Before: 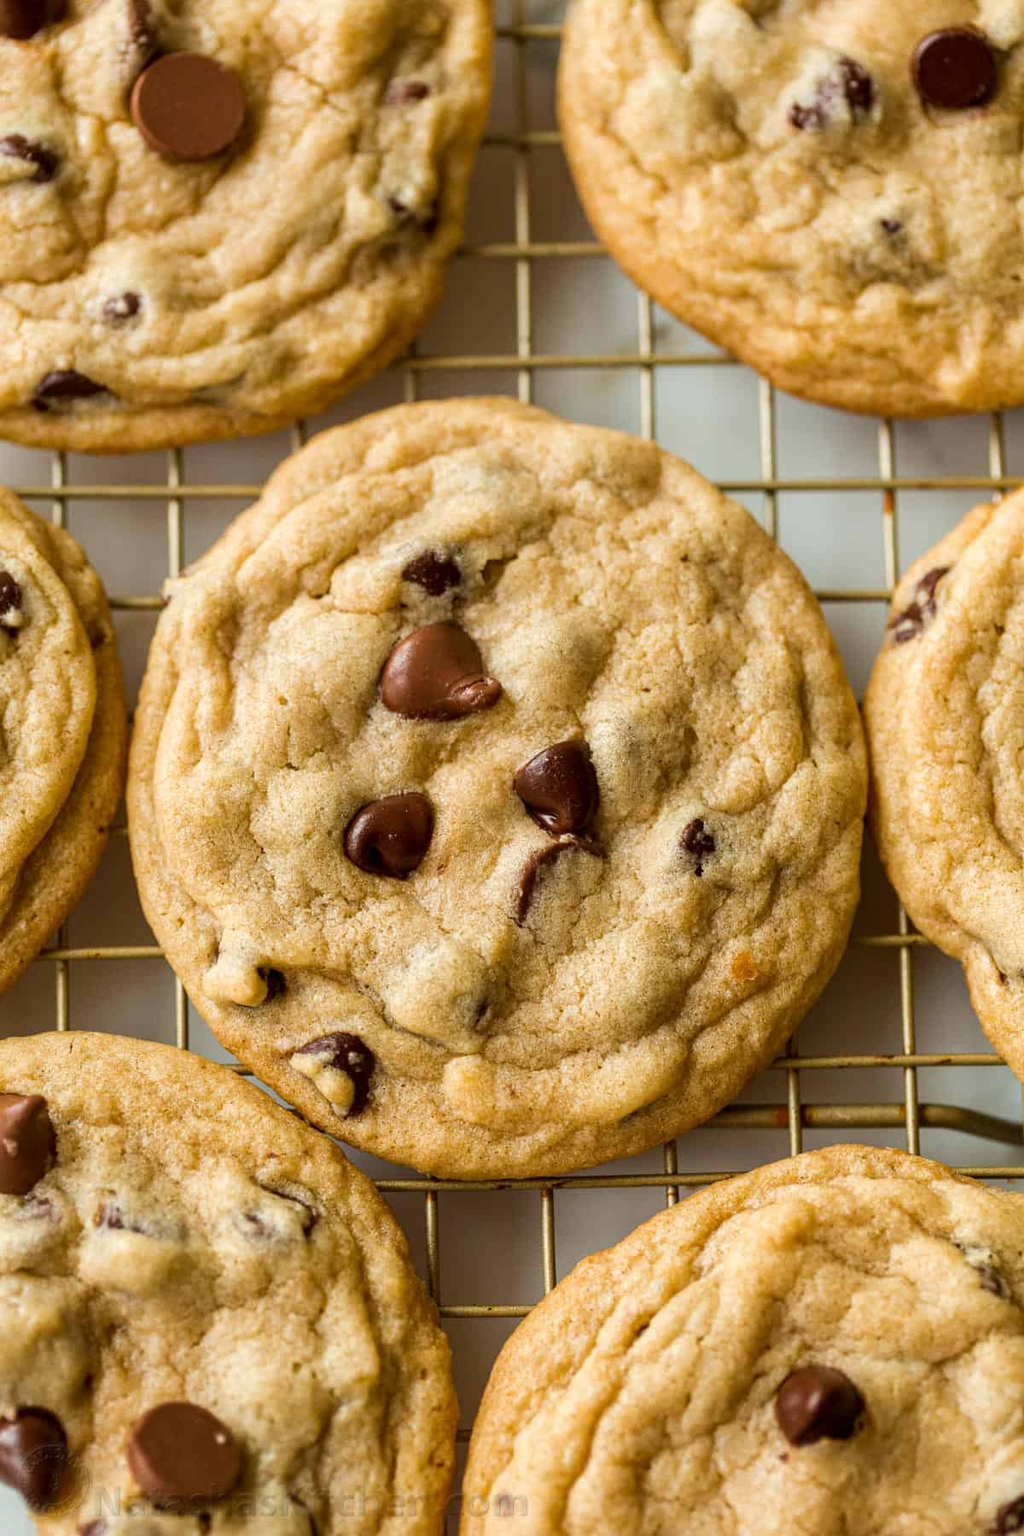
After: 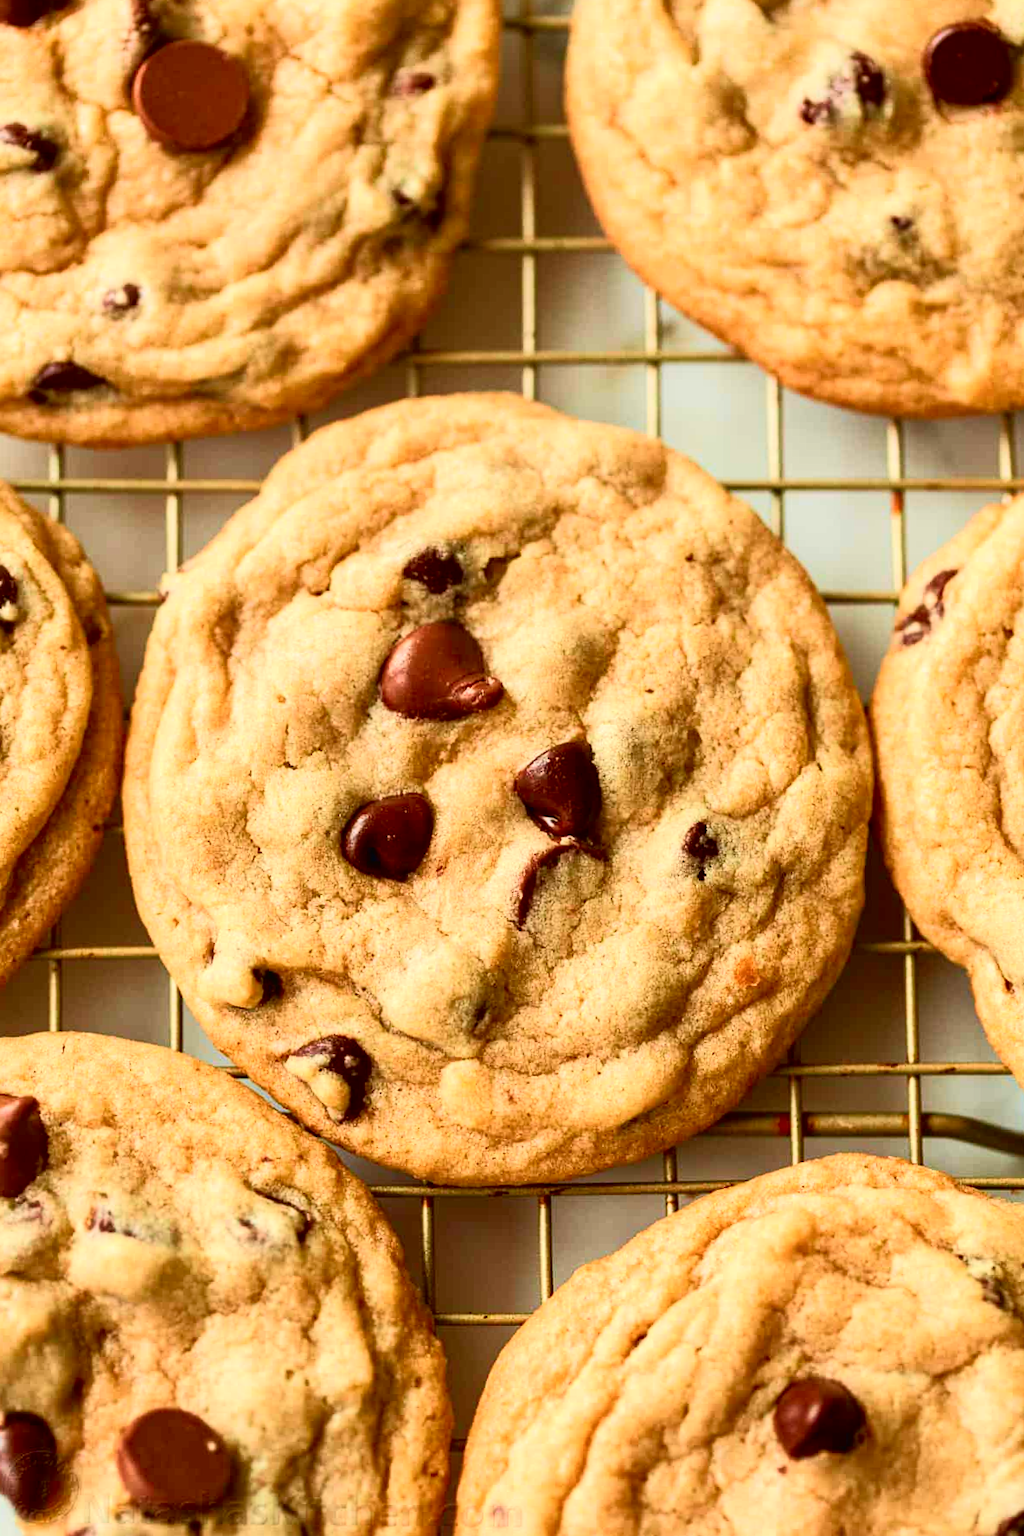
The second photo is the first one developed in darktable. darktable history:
crop and rotate: angle -0.5°
white balance: red 1.009, blue 0.985
tone curve: curves: ch0 [(0, 0.013) (0.074, 0.044) (0.251, 0.234) (0.472, 0.511) (0.63, 0.752) (0.746, 0.866) (0.899, 0.956) (1, 1)]; ch1 [(0, 0) (0.08, 0.08) (0.347, 0.394) (0.455, 0.441) (0.5, 0.5) (0.517, 0.53) (0.563, 0.611) (0.617, 0.682) (0.756, 0.788) (0.92, 0.92) (1, 1)]; ch2 [(0, 0) (0.096, 0.056) (0.304, 0.204) (0.5, 0.5) (0.539, 0.575) (0.597, 0.644) (0.92, 0.92) (1, 1)], color space Lab, independent channels, preserve colors none
